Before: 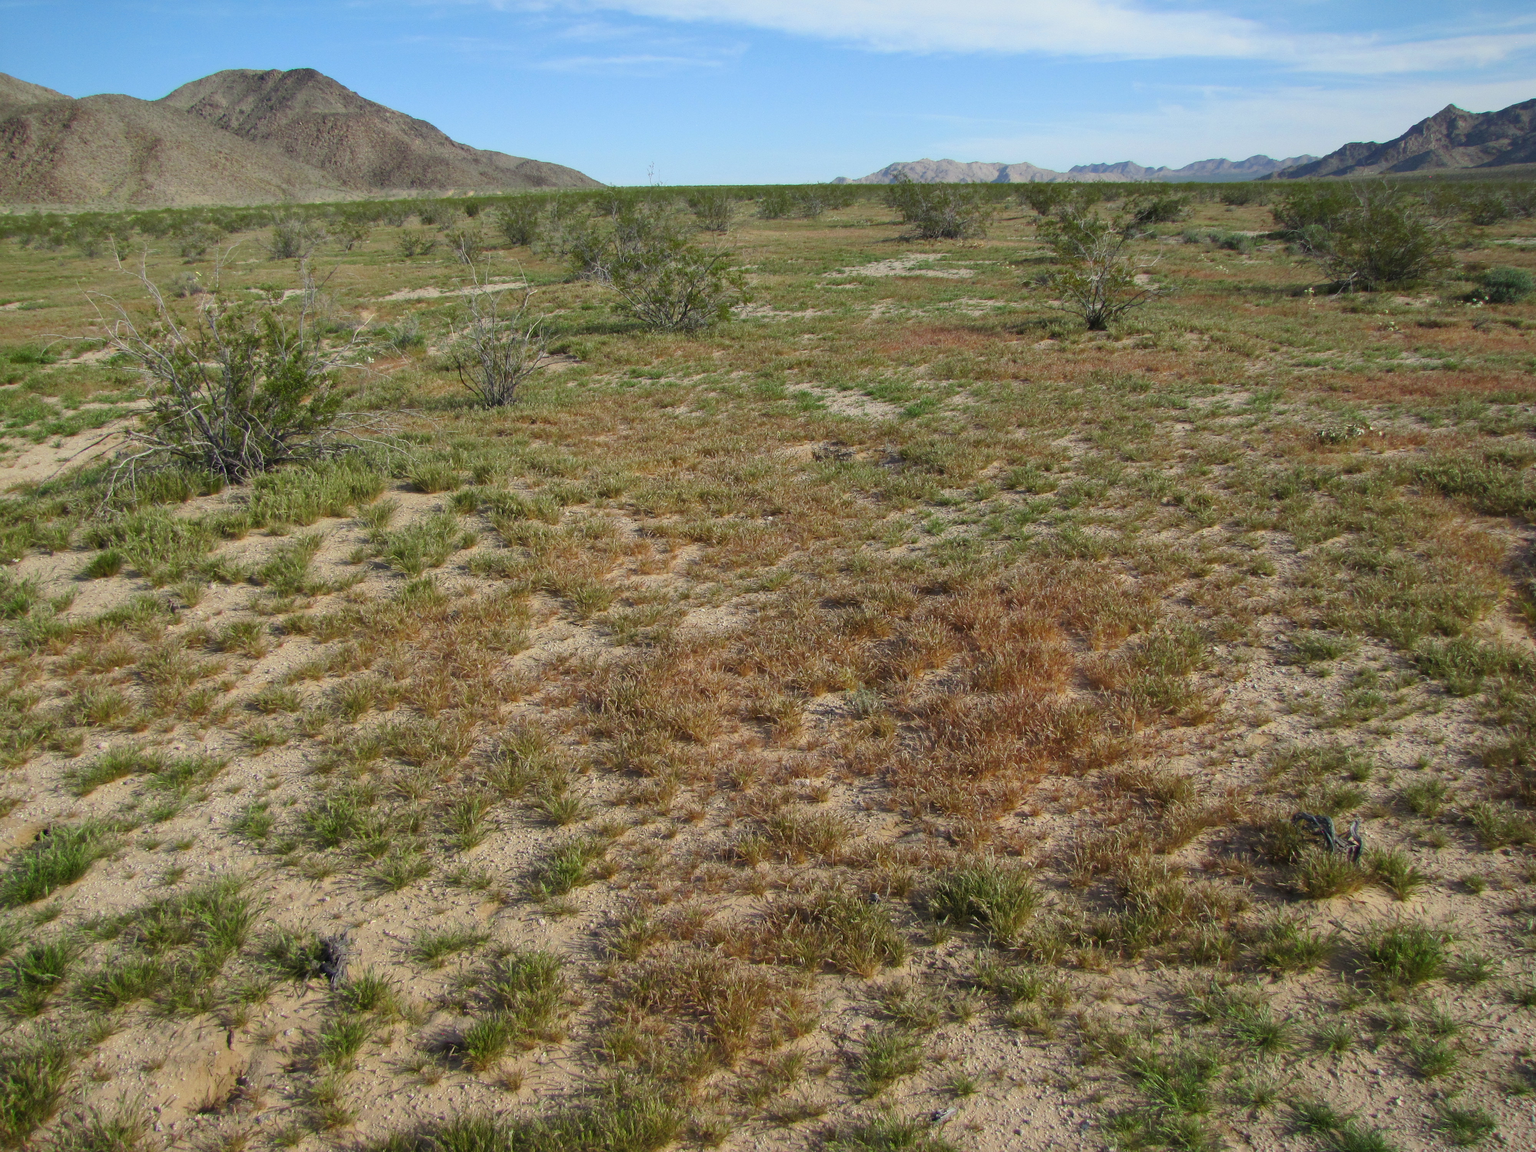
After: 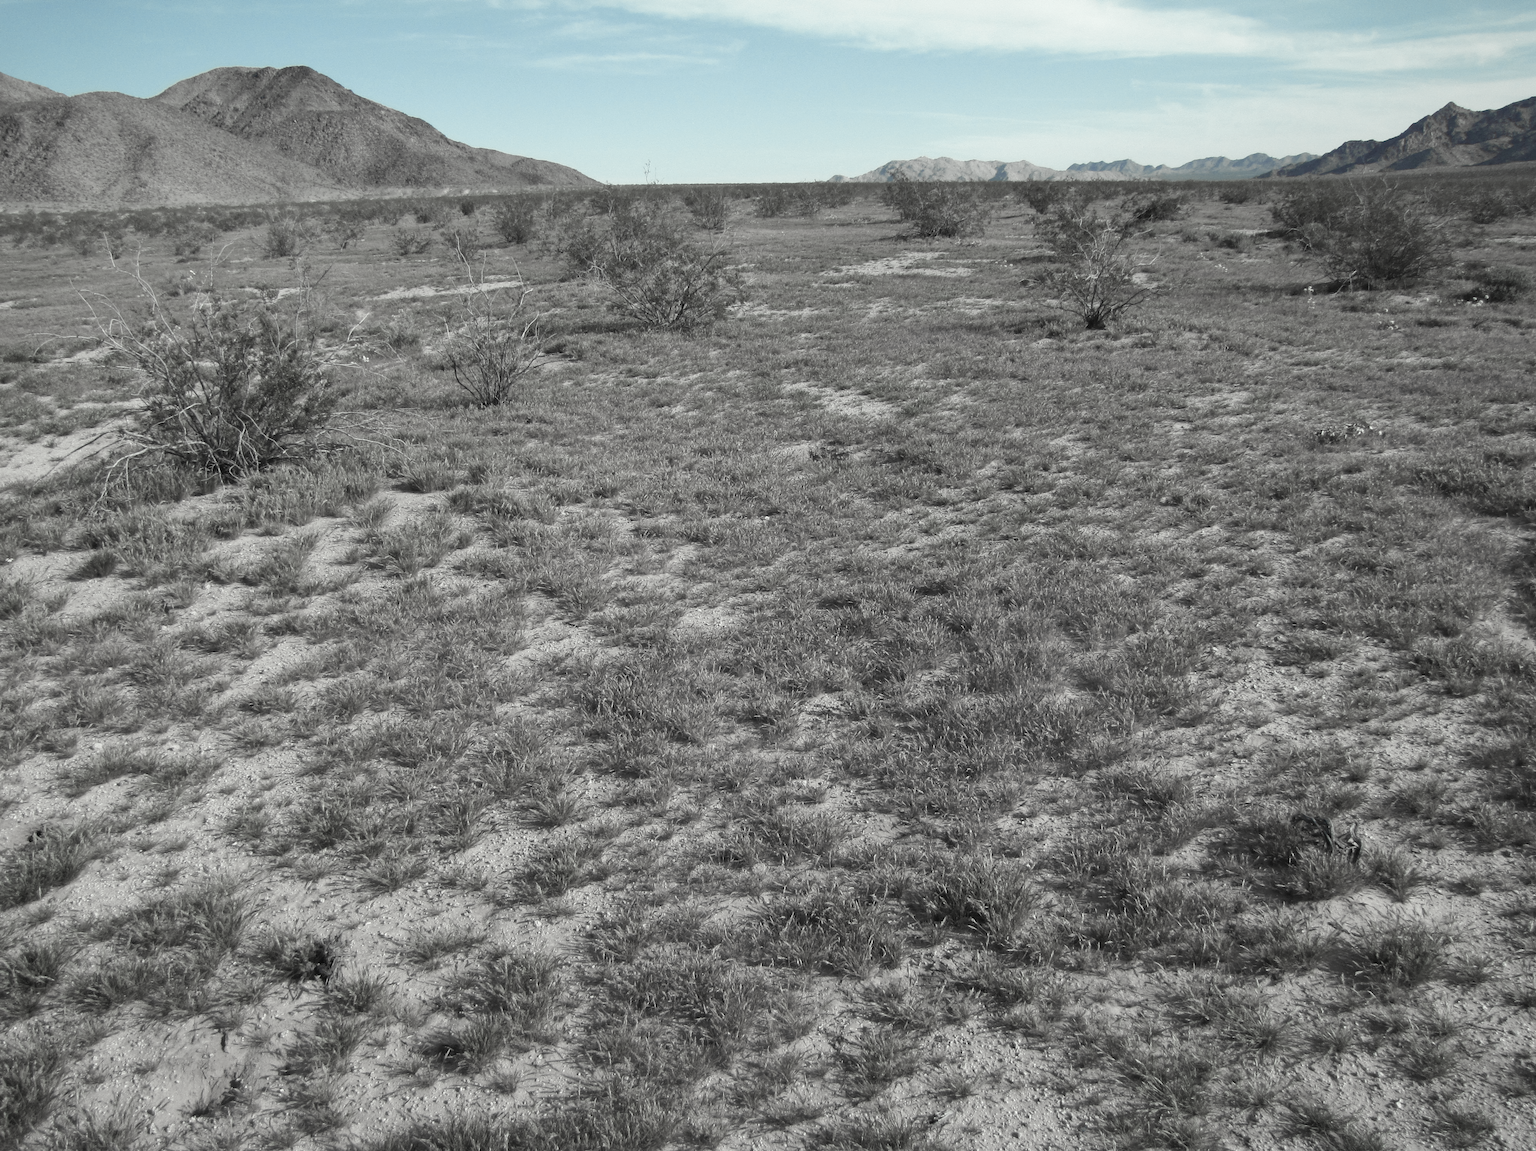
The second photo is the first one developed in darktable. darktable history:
color zones: curves: ch1 [(0.238, 0.163) (0.476, 0.2) (0.733, 0.322) (0.848, 0.134)], mix 42.91%
crop and rotate: left 0.476%, top 0.278%, bottom 0.281%
velvia: strength 17.41%
color balance rgb: highlights gain › luminance 15.644%, highlights gain › chroma 7.016%, highlights gain › hue 128.3°, perceptual saturation grading › global saturation -0.078%
